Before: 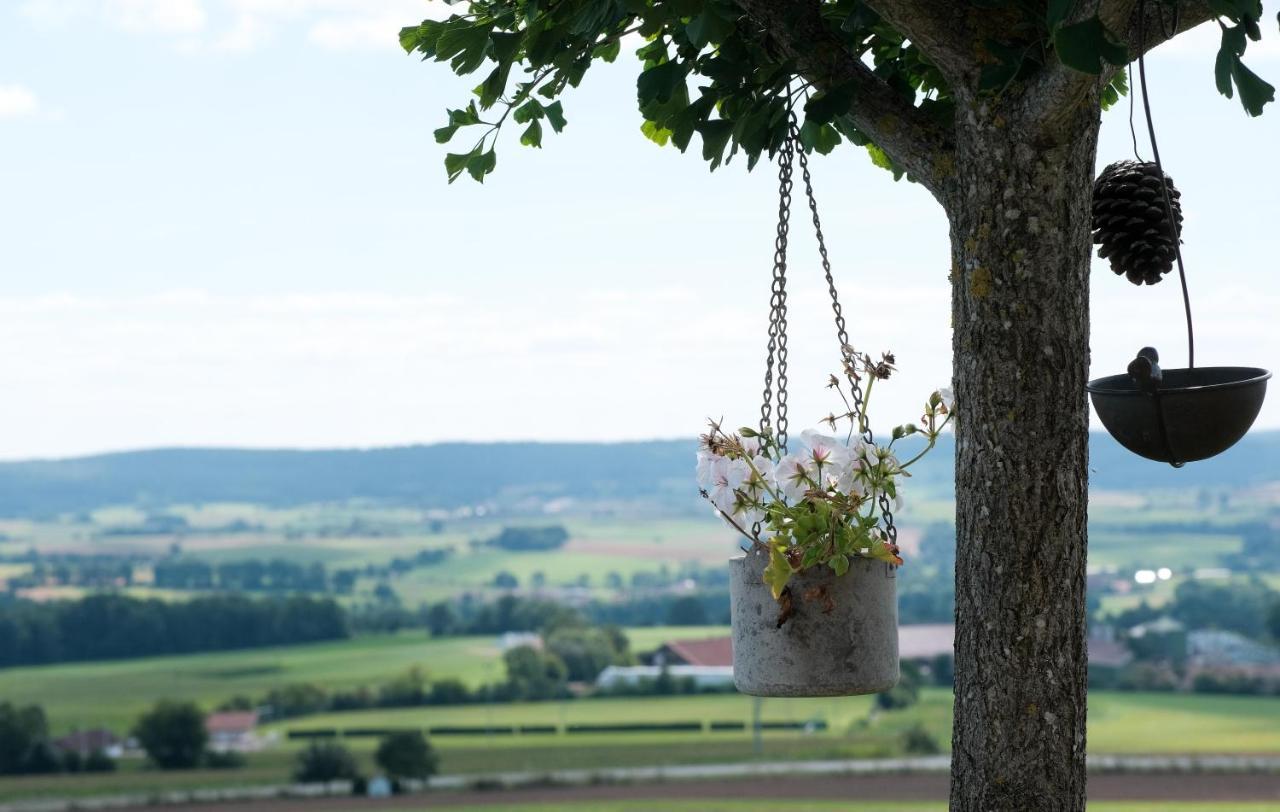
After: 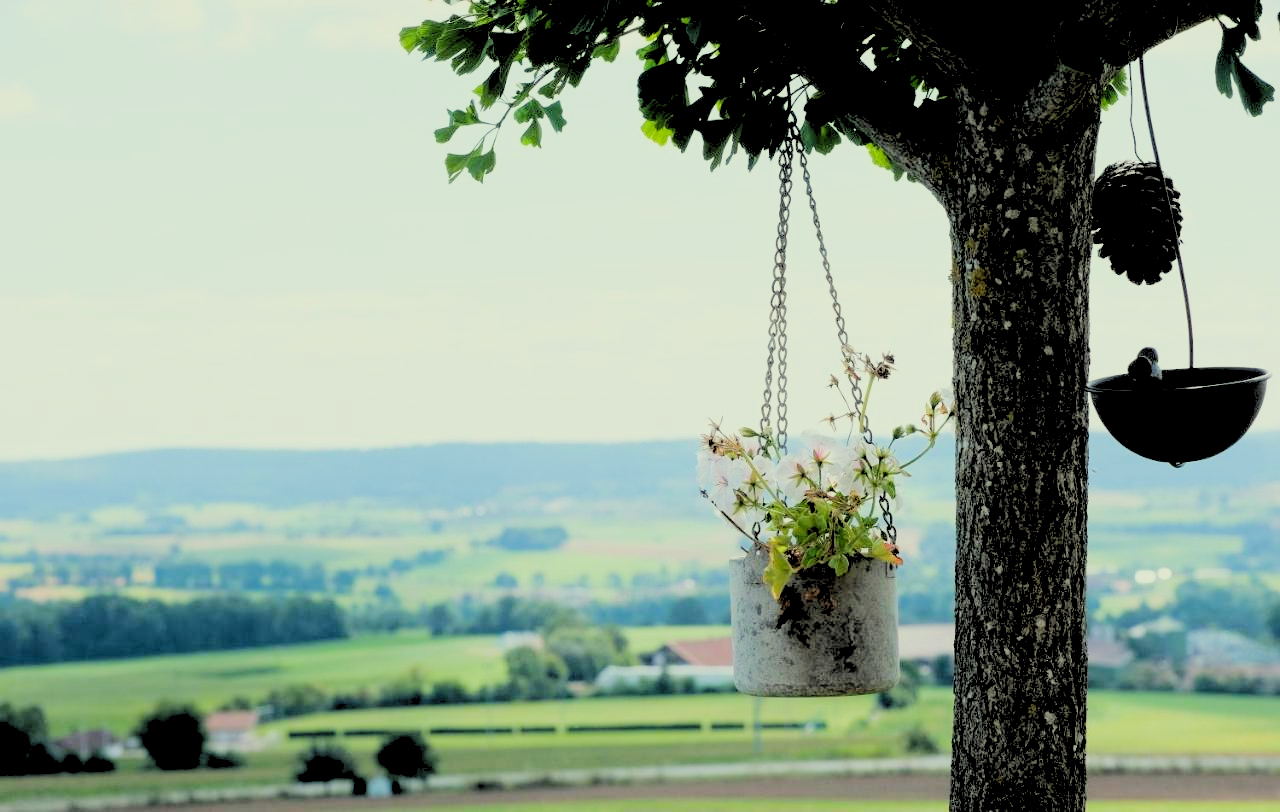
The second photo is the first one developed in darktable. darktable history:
levels: levels [0.093, 0.434, 0.988]
tone equalizer: -8 EV -0.395 EV, -7 EV -0.363 EV, -6 EV -0.314 EV, -5 EV -0.206 EV, -3 EV 0.201 EV, -2 EV 0.355 EV, -1 EV 0.415 EV, +0 EV 0.435 EV, mask exposure compensation -0.503 EV
color correction: highlights a* -5.71, highlights b* 11.19
filmic rgb: black relative exposure -6.12 EV, white relative exposure 6.94 EV, hardness 2.26
